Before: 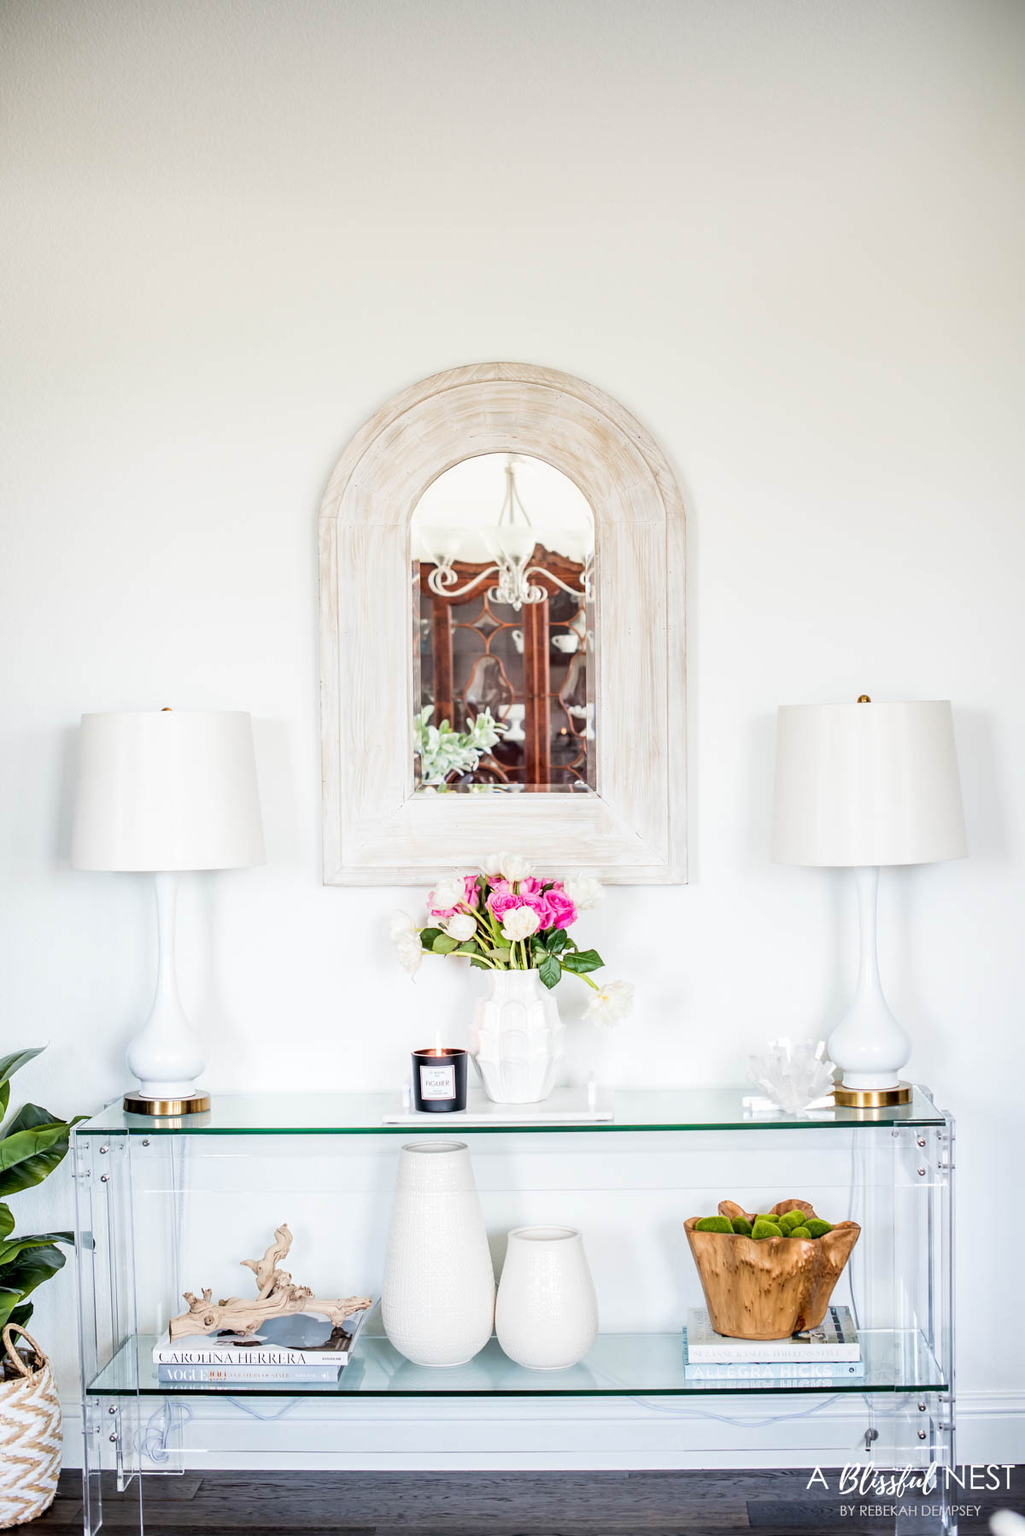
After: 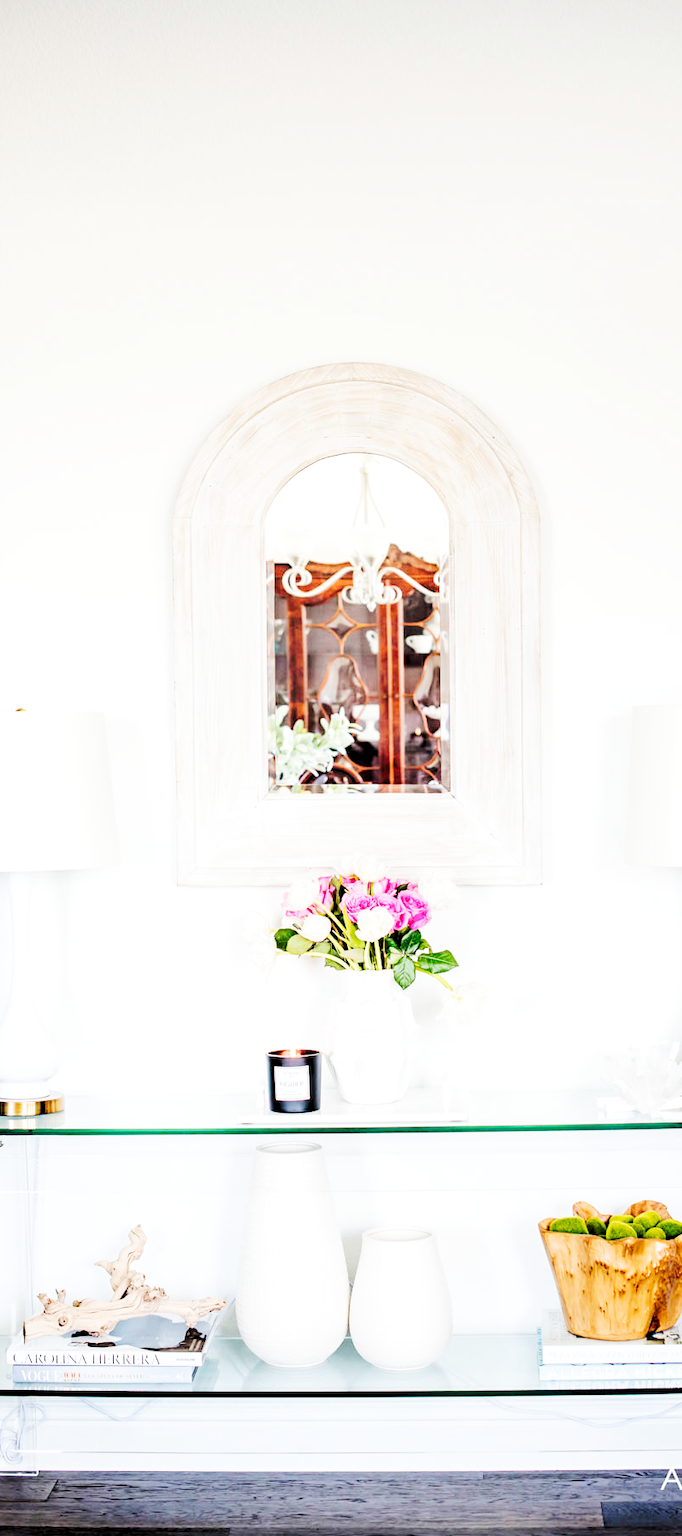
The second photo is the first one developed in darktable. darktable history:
tone curve: curves: ch0 [(0, 0) (0.003, 0.005) (0.011, 0.011) (0.025, 0.02) (0.044, 0.03) (0.069, 0.041) (0.1, 0.062) (0.136, 0.089) (0.177, 0.135) (0.224, 0.189) (0.277, 0.259) (0.335, 0.373) (0.399, 0.499) (0.468, 0.622) (0.543, 0.724) (0.623, 0.807) (0.709, 0.868) (0.801, 0.916) (0.898, 0.964) (1, 1)], preserve colors none
crop and rotate: left 14.292%, right 19.041%
rgb levels: levels [[0.013, 0.434, 0.89], [0, 0.5, 1], [0, 0.5, 1]]
